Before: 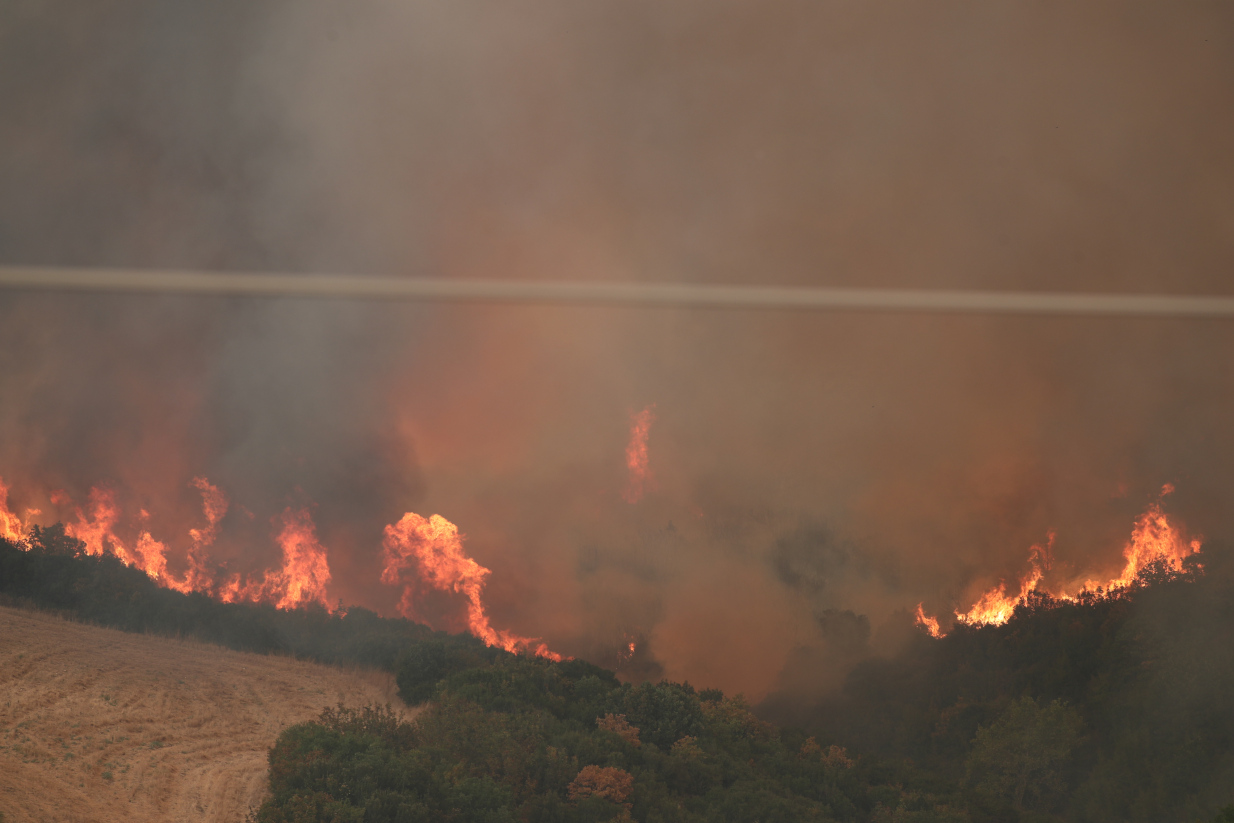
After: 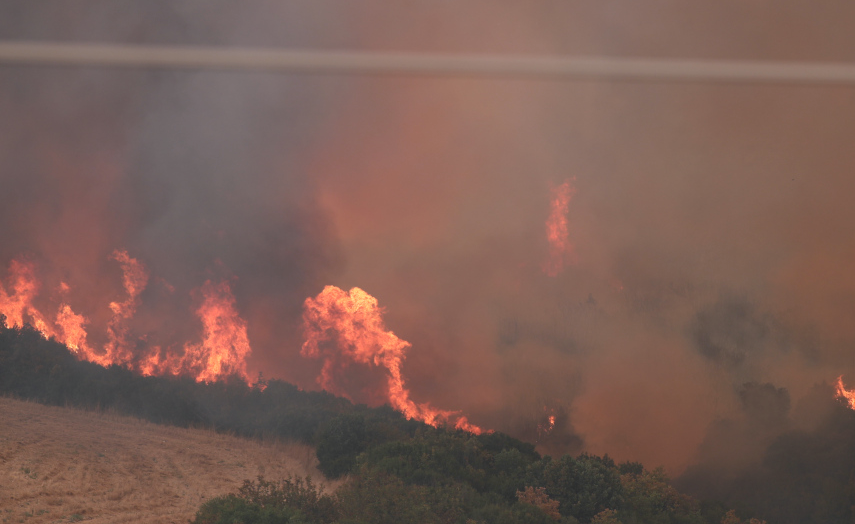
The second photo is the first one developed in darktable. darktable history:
crop: left 6.488%, top 27.668%, right 24.183%, bottom 8.656%
white balance: red 1.004, blue 1.096
